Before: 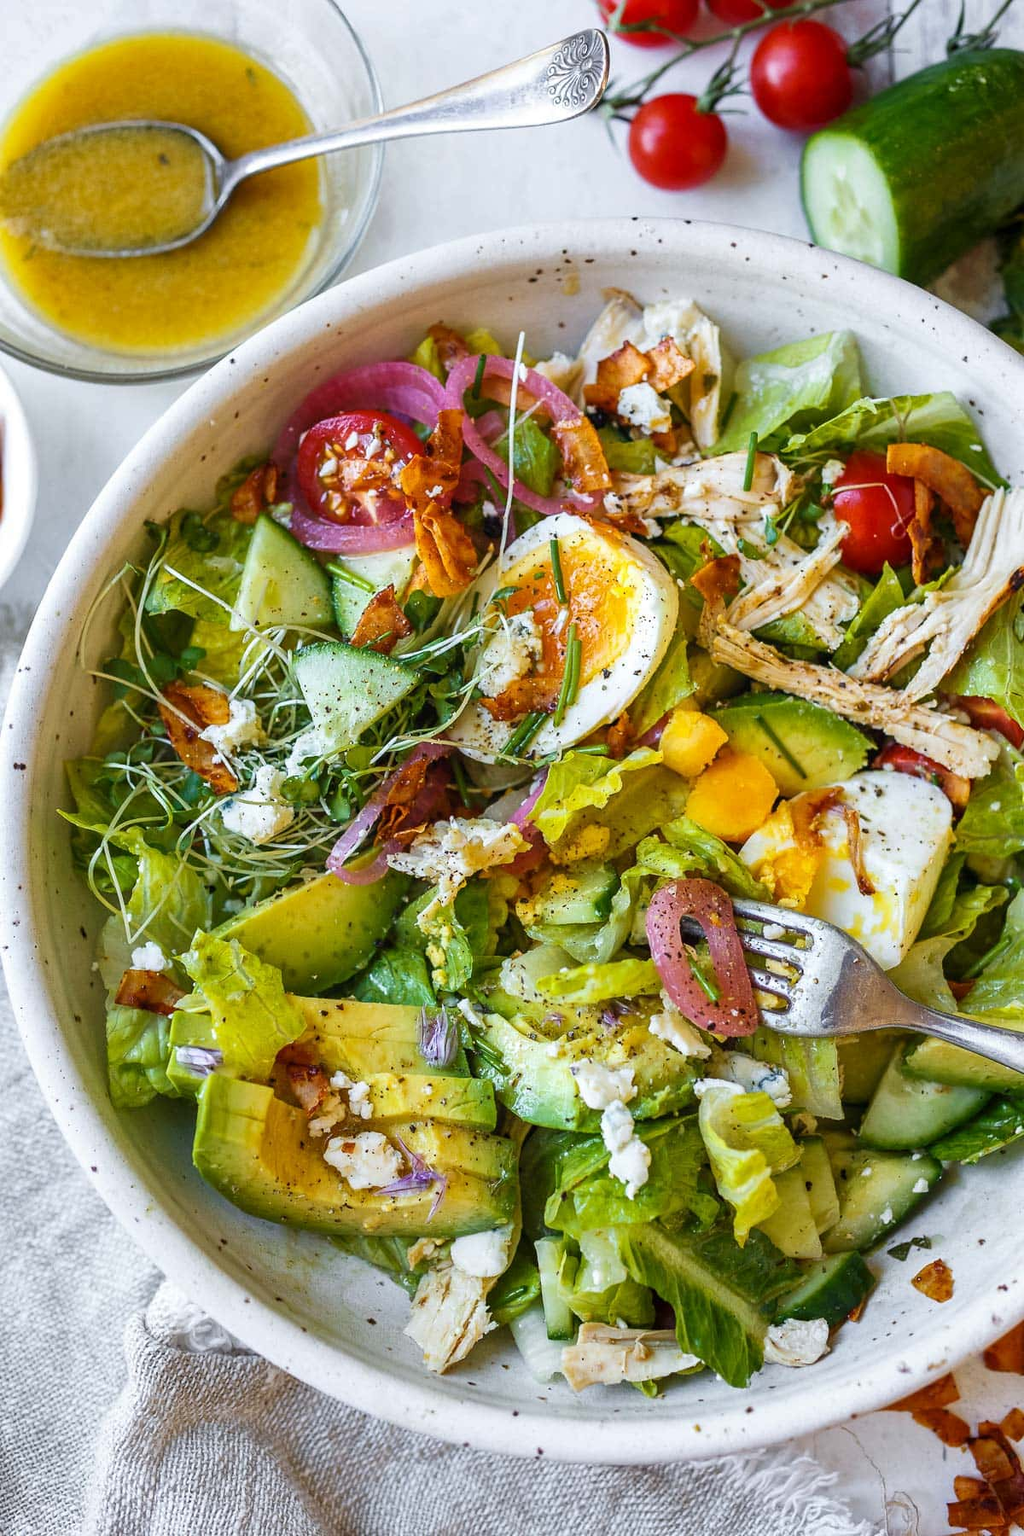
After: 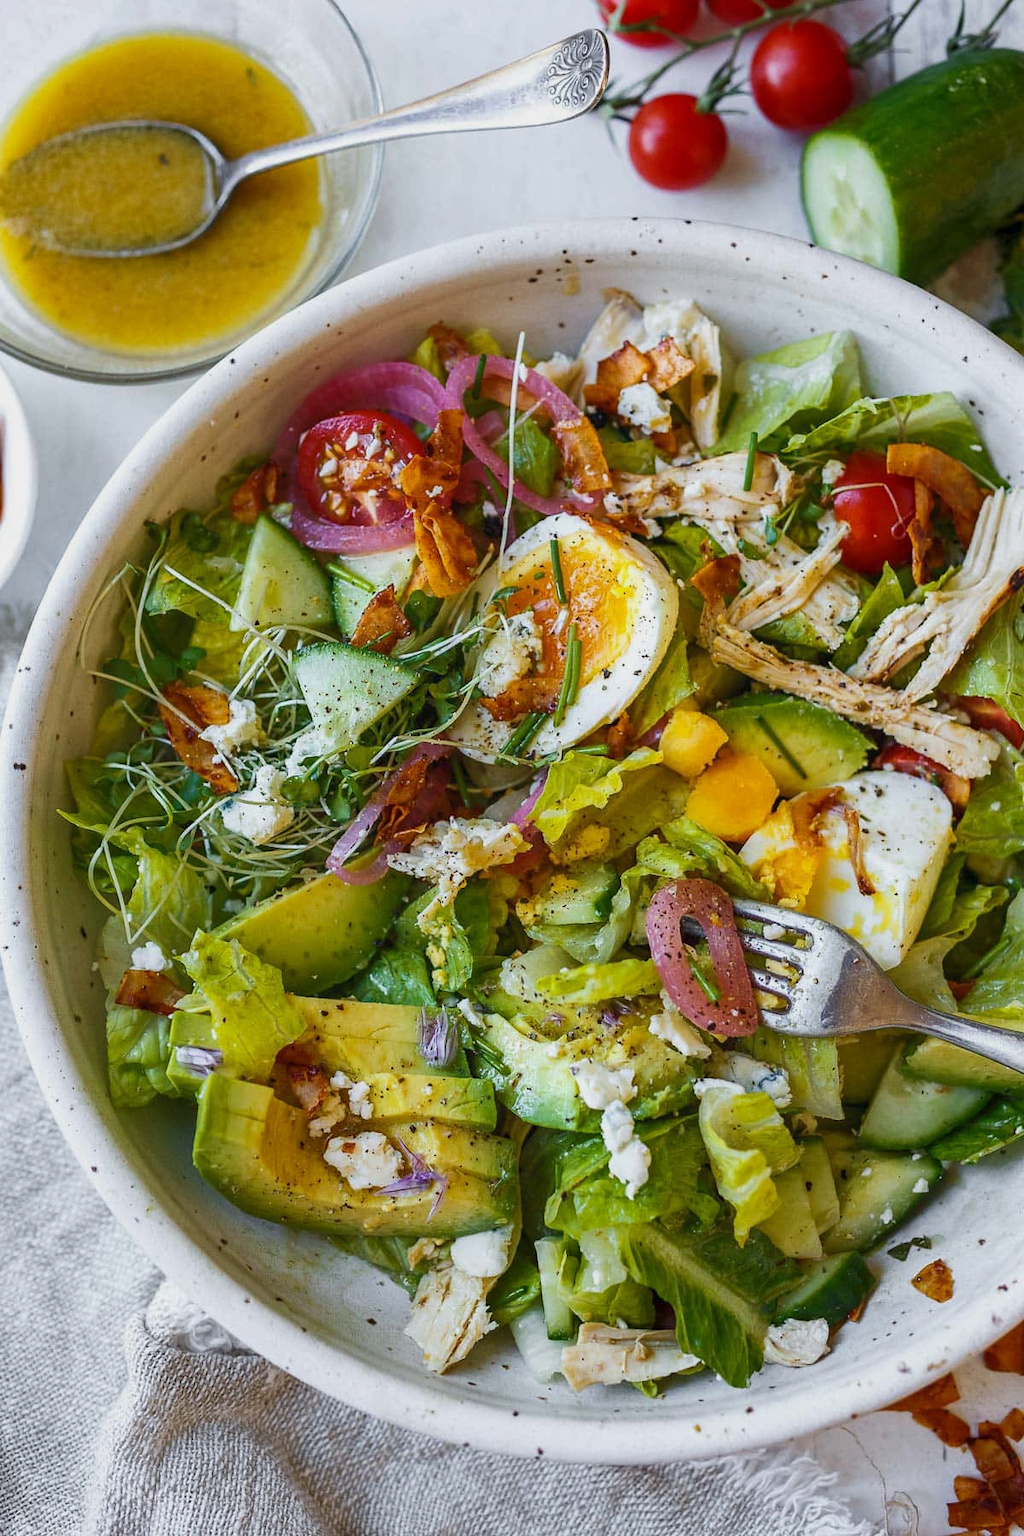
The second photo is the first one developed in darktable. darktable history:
tone equalizer: -8 EV 0.27 EV, -7 EV 0.416 EV, -6 EV 0.436 EV, -5 EV 0.262 EV, -3 EV -0.251 EV, -2 EV -0.432 EV, -1 EV -0.393 EV, +0 EV -0.238 EV
